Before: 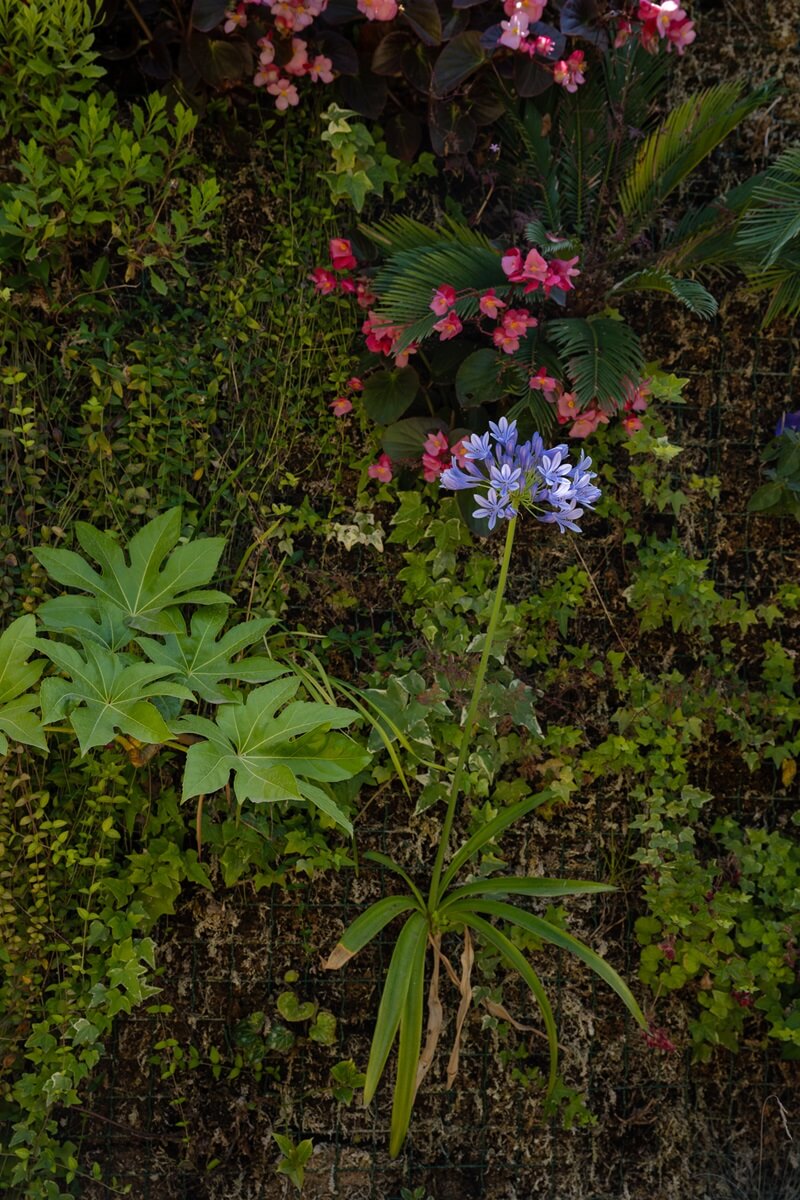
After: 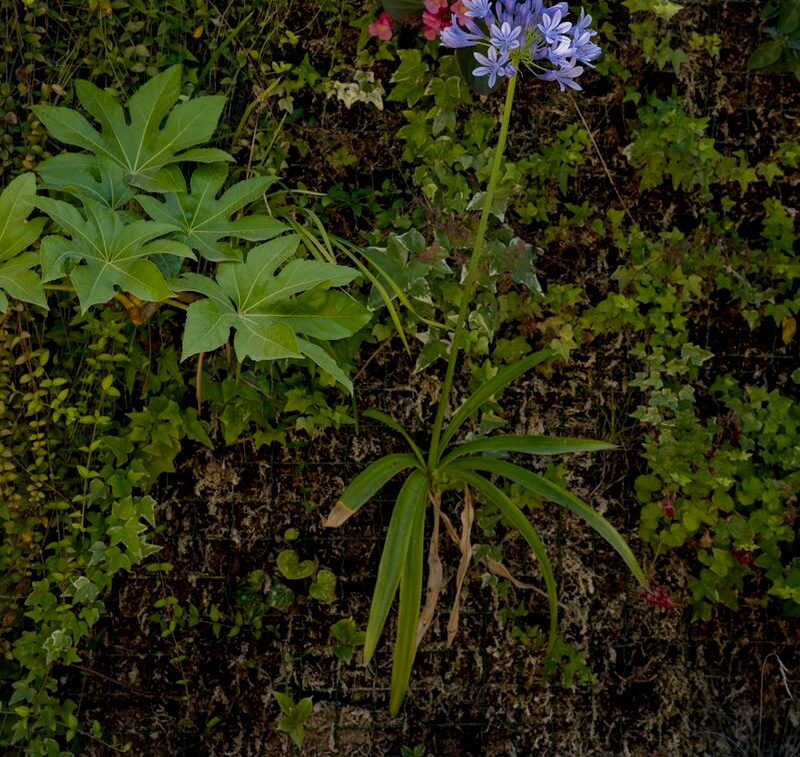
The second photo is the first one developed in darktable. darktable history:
exposure: black level correction 0.006, exposure -0.222 EV, compensate highlight preservation false
crop and rotate: top 36.914%
